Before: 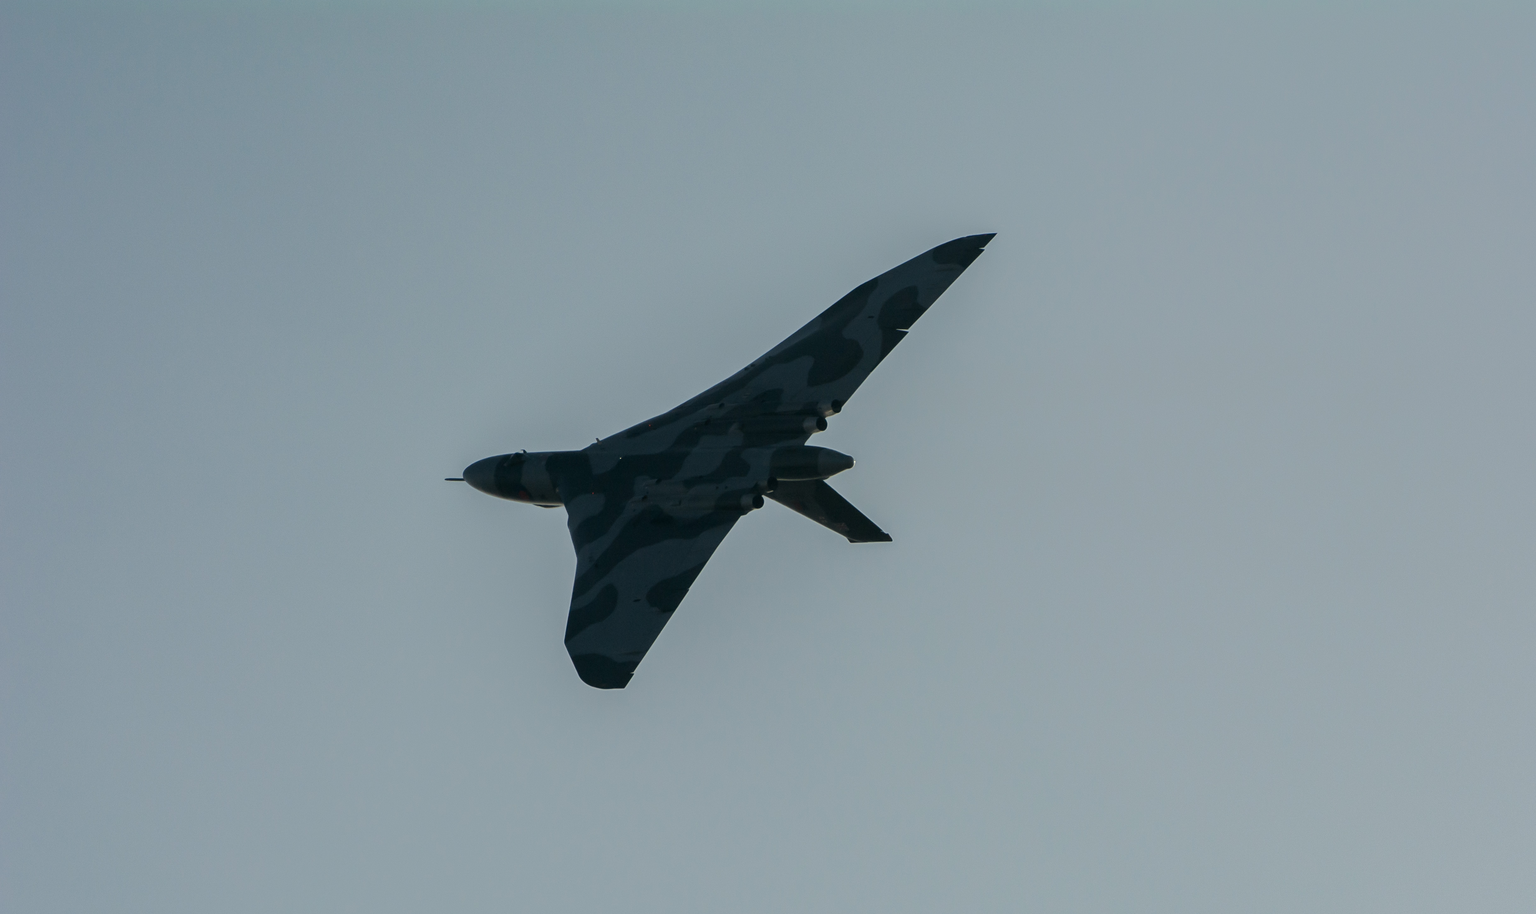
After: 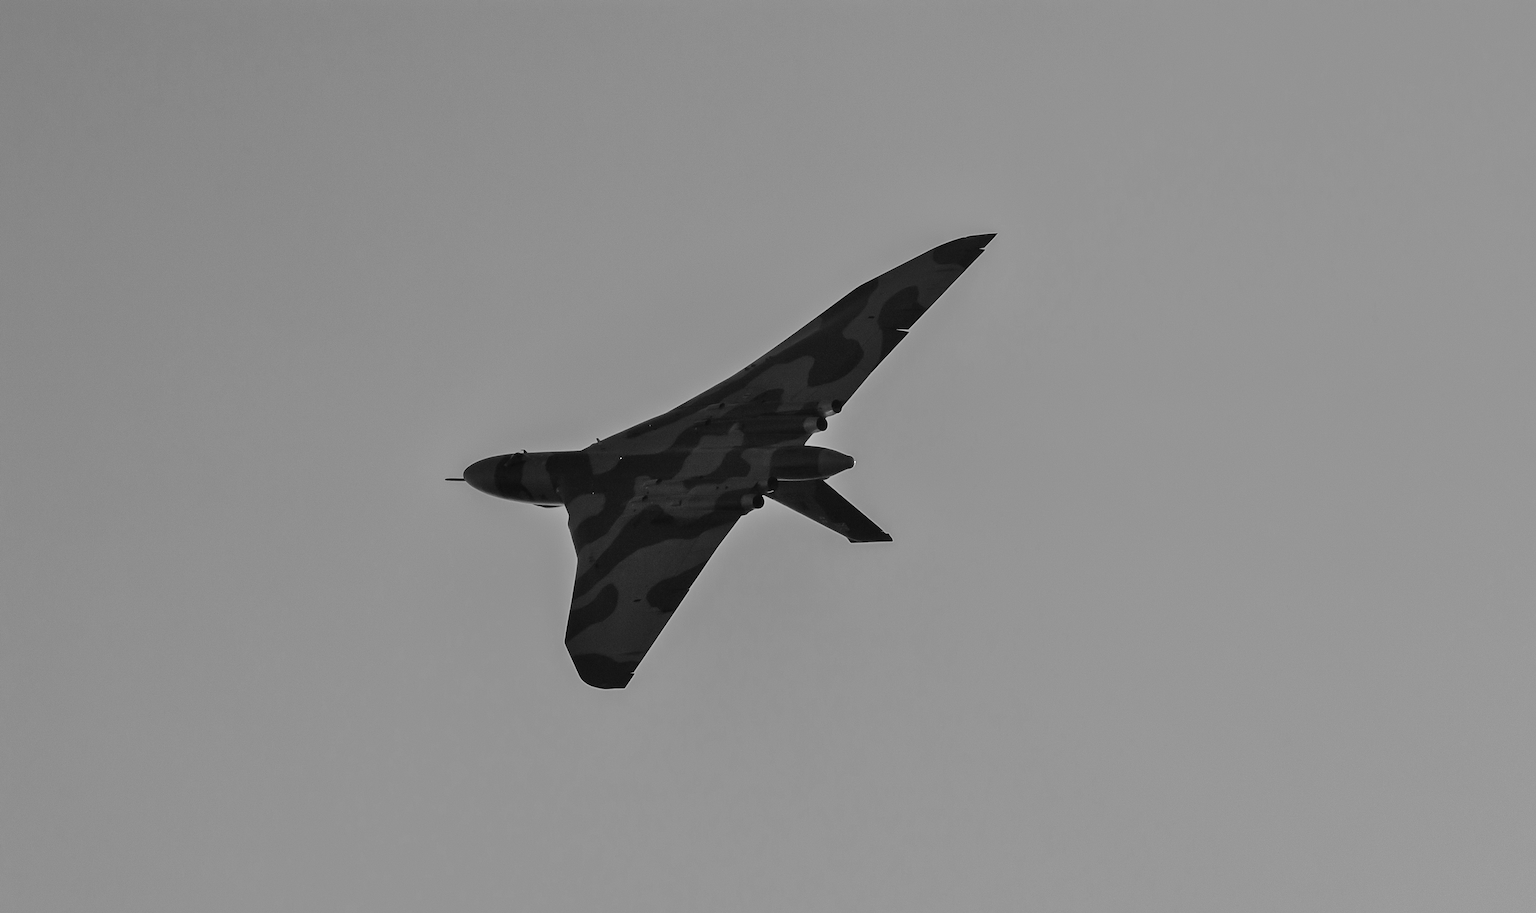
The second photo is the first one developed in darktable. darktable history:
color calibration: output gray [0.22, 0.42, 0.37, 0], gray › normalize channels true, illuminant same as pipeline (D50), adaptation XYZ, x 0.346, y 0.359, gamut compression 0
white balance: red 1.467, blue 0.684
shadows and highlights: soften with gaussian
sharpen: on, module defaults
bloom: on, module defaults
